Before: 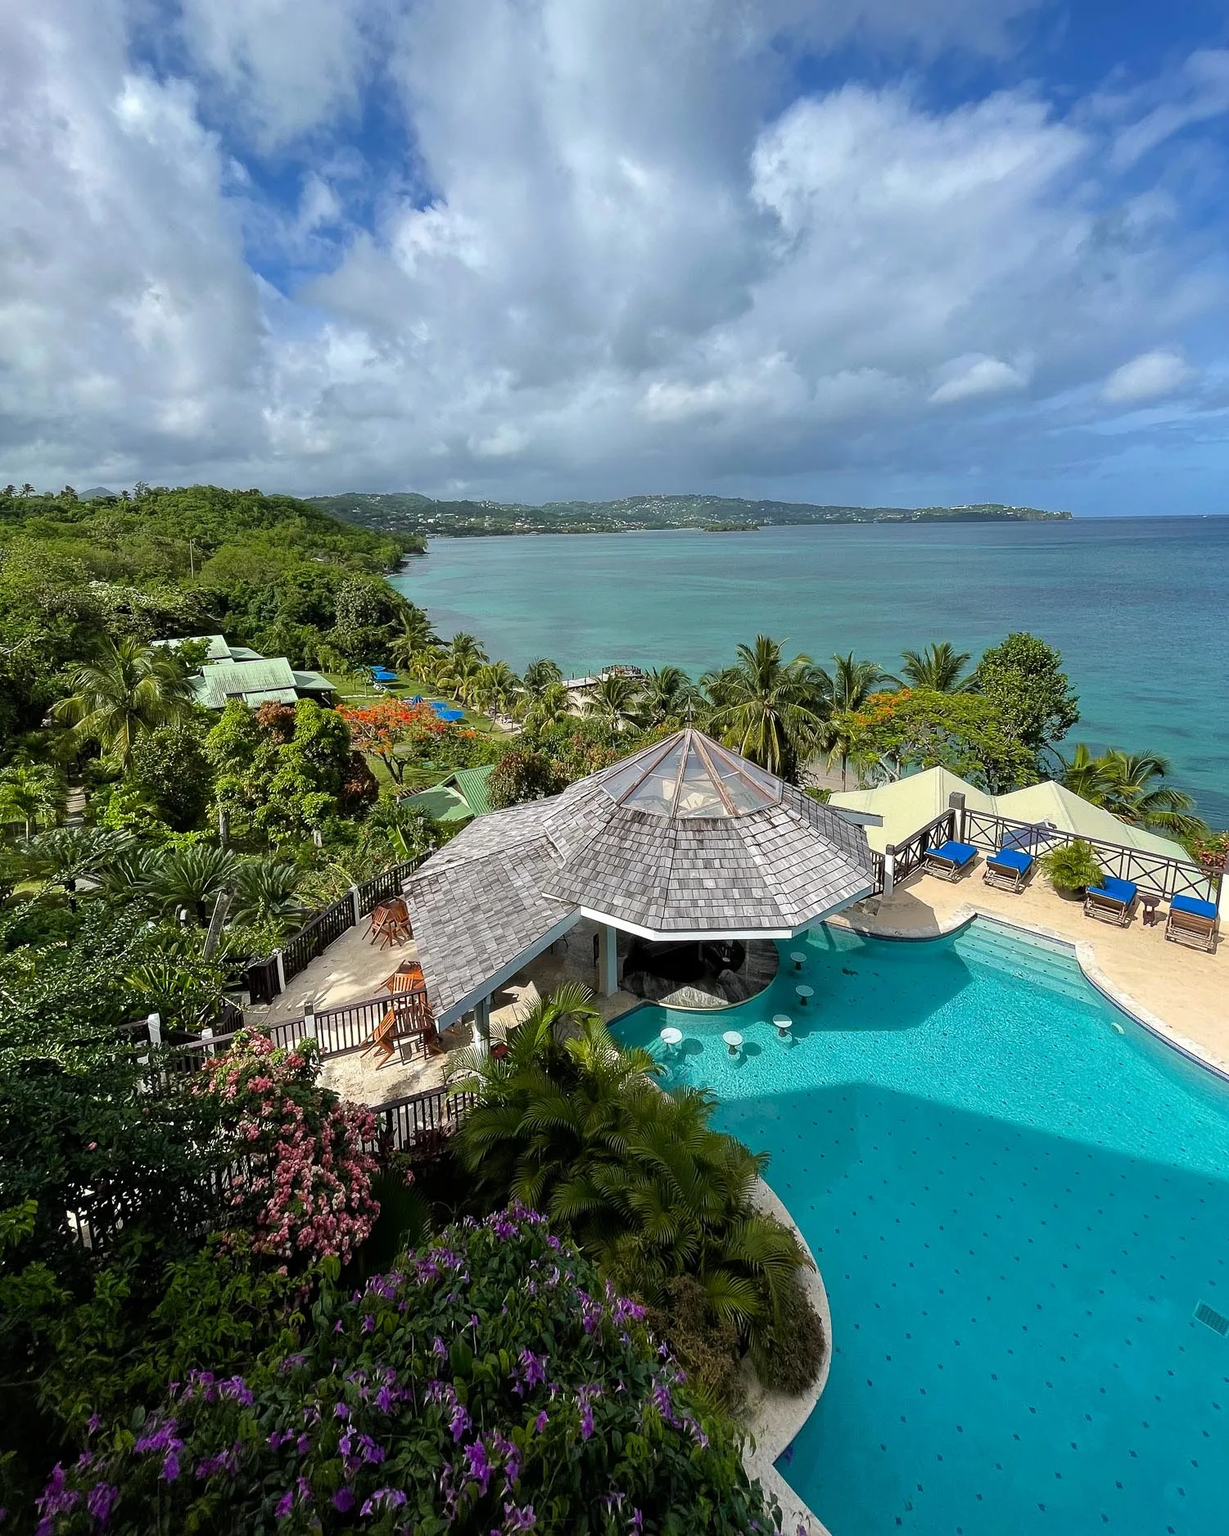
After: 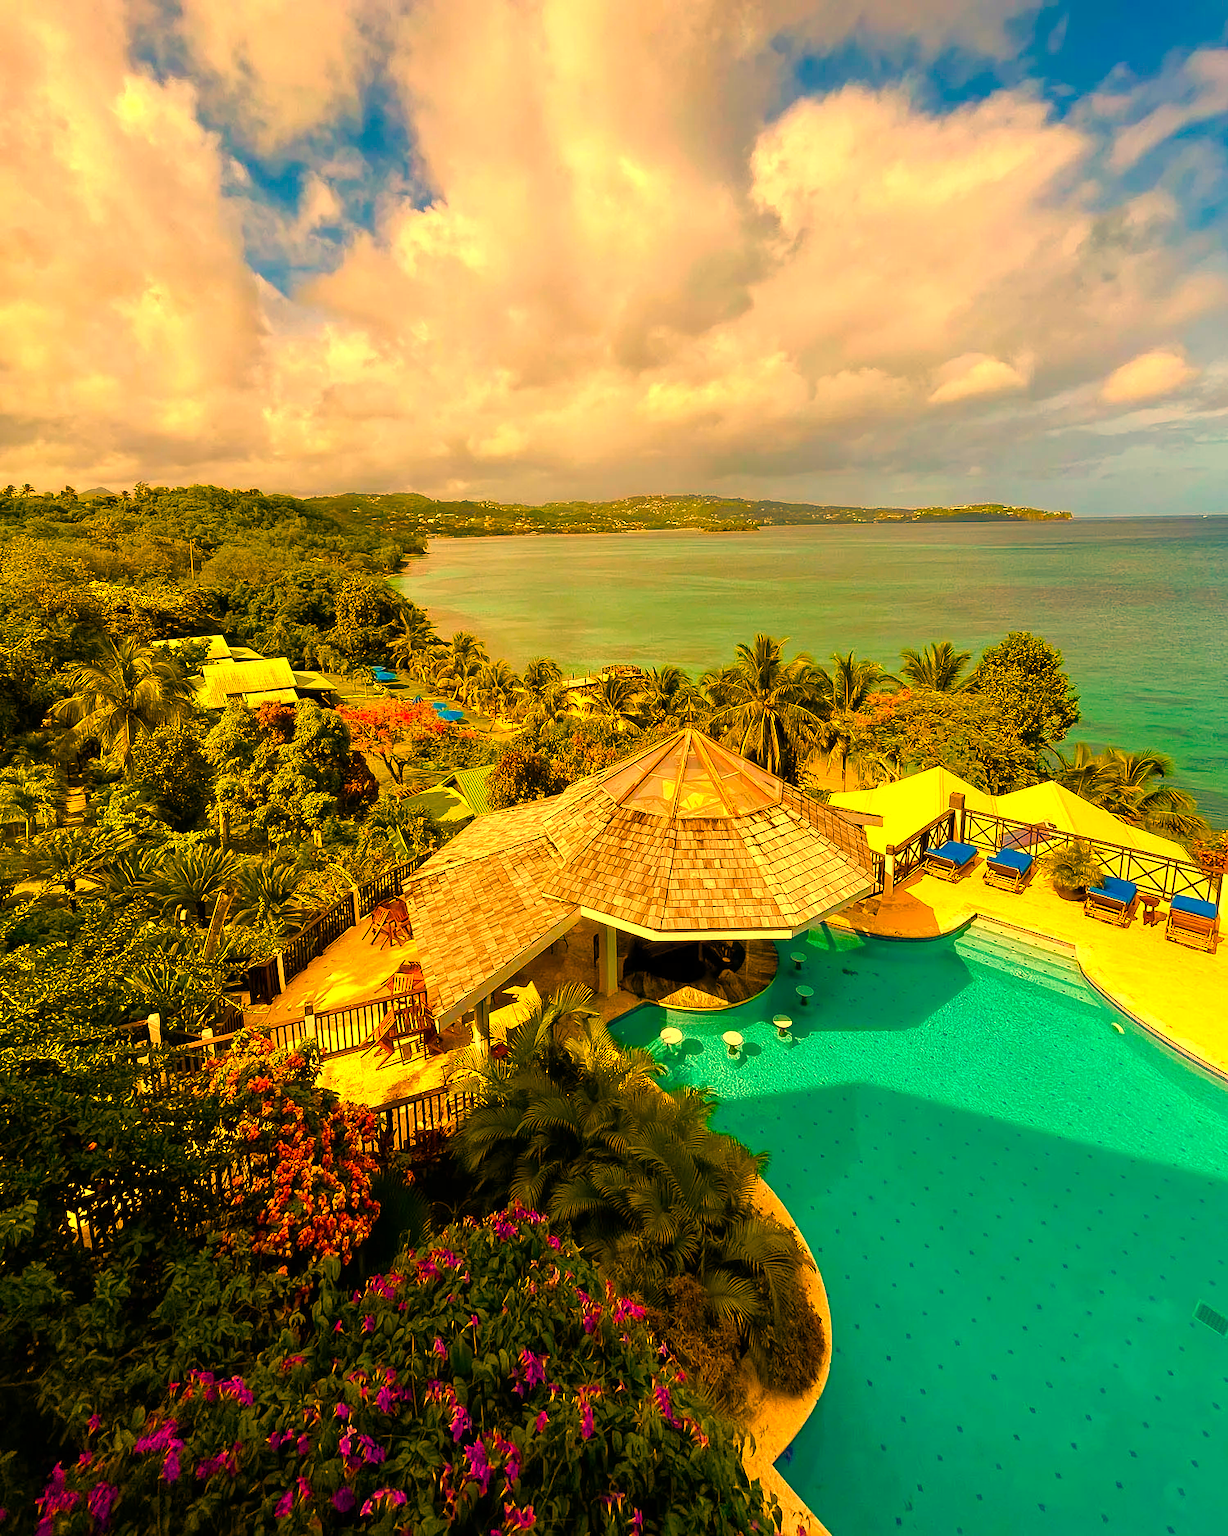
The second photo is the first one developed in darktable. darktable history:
white balance: red 1.467, blue 0.684
color balance rgb: linear chroma grading › shadows 10%, linear chroma grading › highlights 10%, linear chroma grading › global chroma 15%, linear chroma grading › mid-tones 15%, perceptual saturation grading › global saturation 40%, perceptual saturation grading › highlights -25%, perceptual saturation grading › mid-tones 35%, perceptual saturation grading › shadows 35%, perceptual brilliance grading › global brilliance 11.29%, global vibrance 11.29%
